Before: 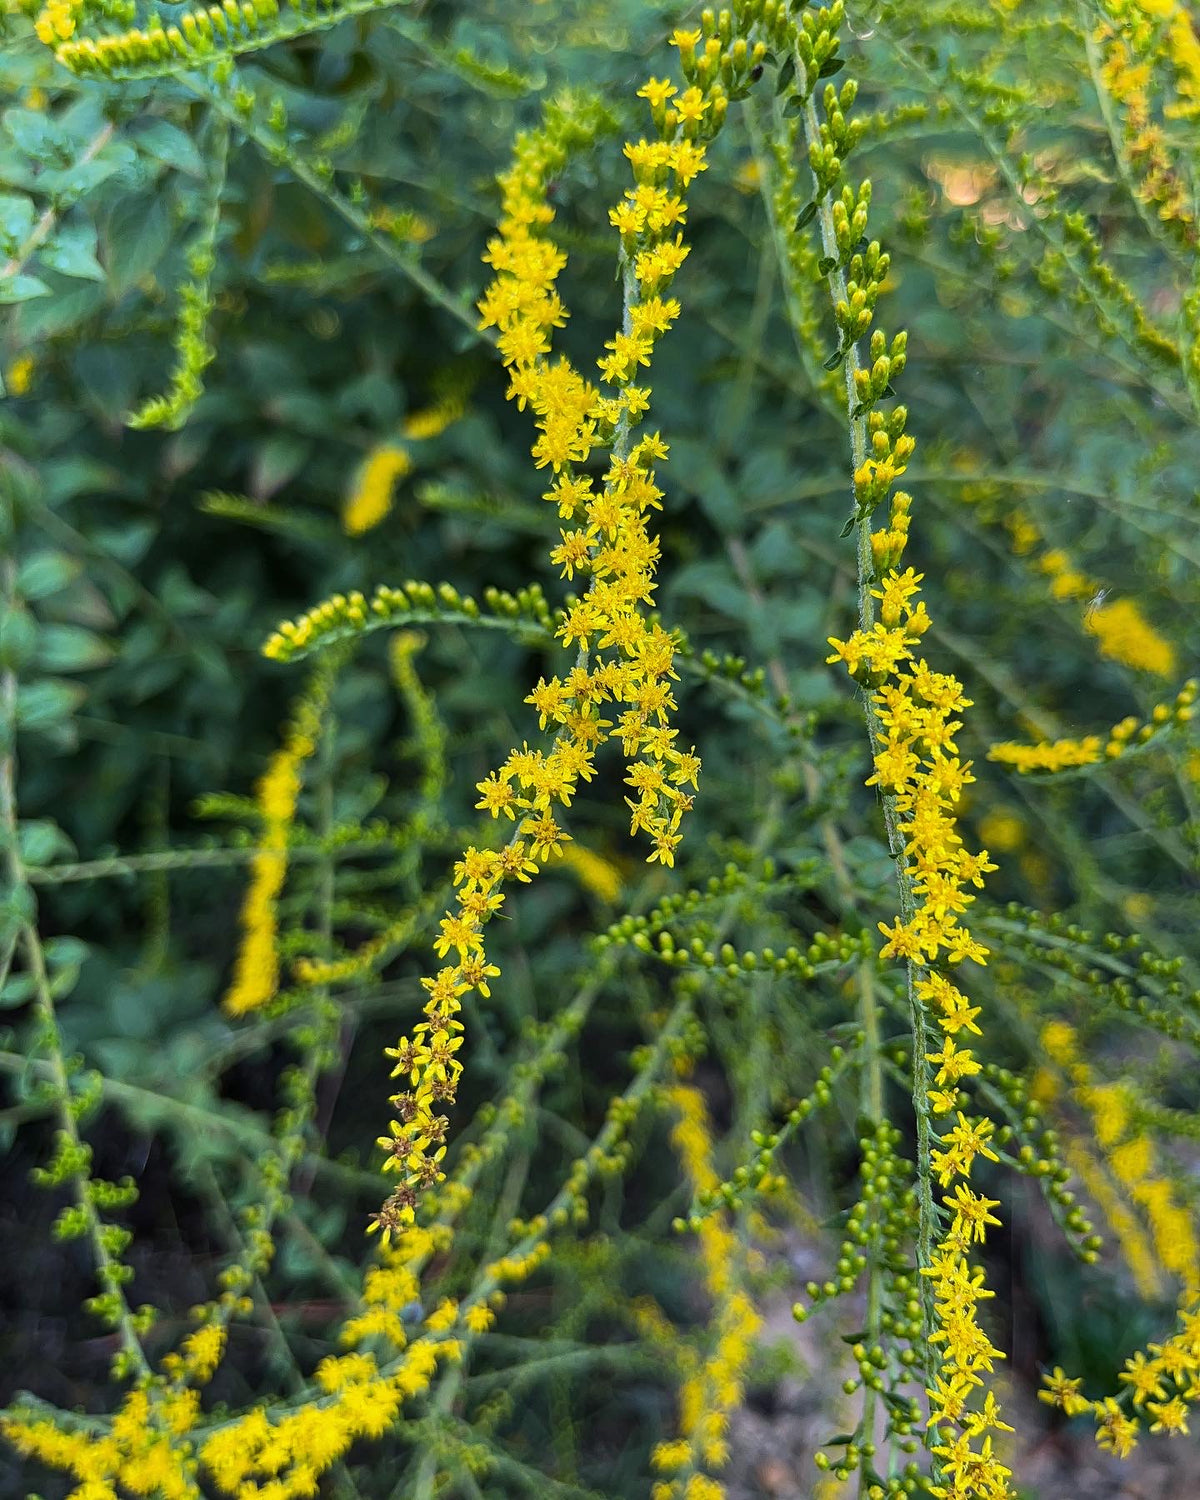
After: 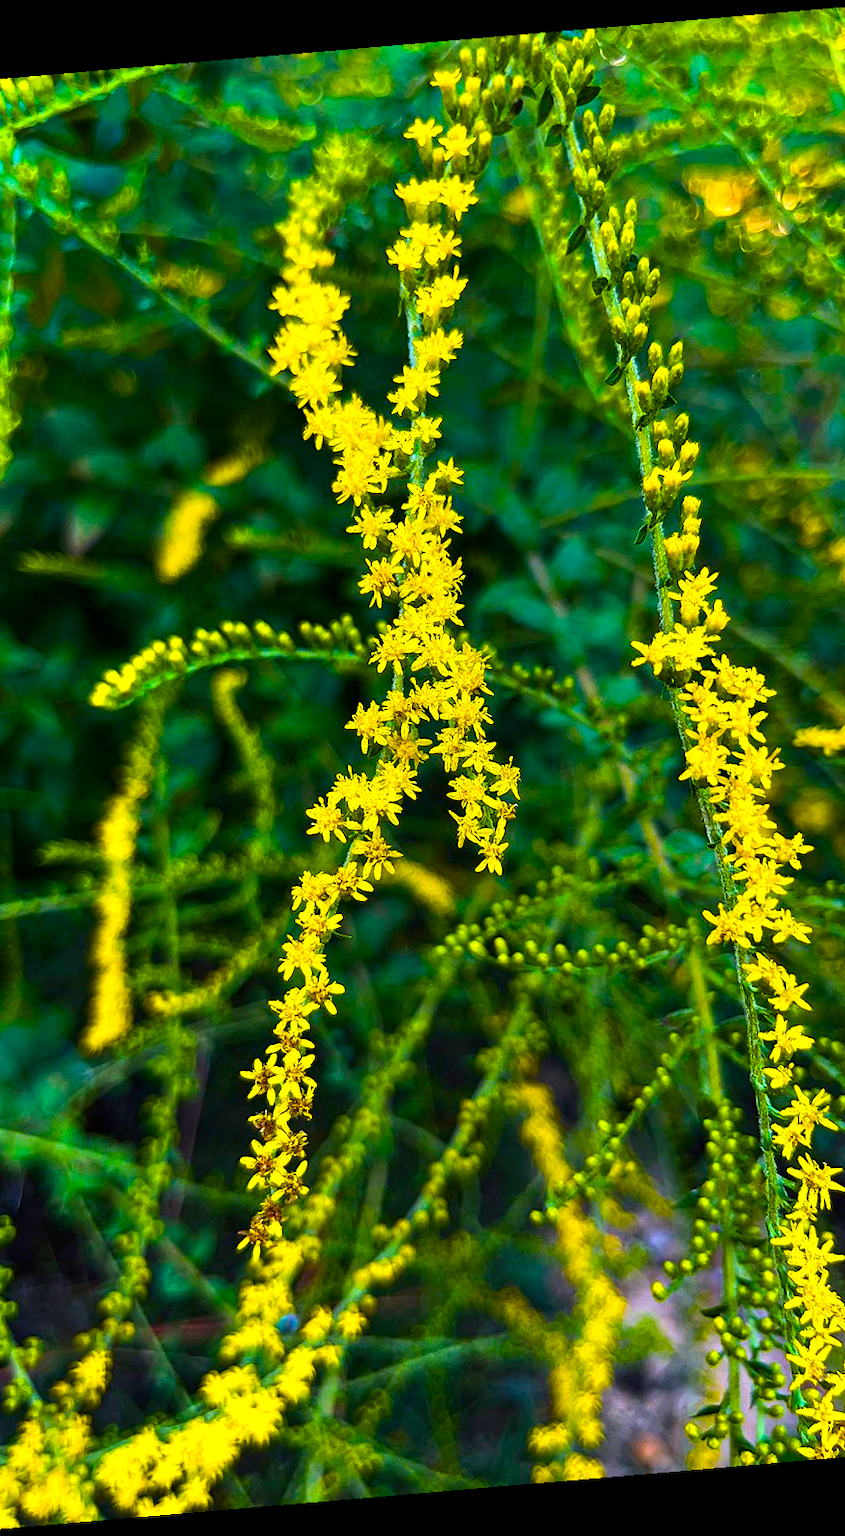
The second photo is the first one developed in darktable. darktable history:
color balance rgb: linear chroma grading › shadows -40%, linear chroma grading › highlights 40%, linear chroma grading › global chroma 45%, linear chroma grading › mid-tones -30%, perceptual saturation grading › global saturation 55%, perceptual saturation grading › highlights -50%, perceptual saturation grading › mid-tones 40%, perceptual saturation grading › shadows 30%, perceptual brilliance grading › global brilliance 20%, perceptual brilliance grading › shadows -40%, global vibrance 35%
contrast brightness saturation: contrast 0.07
crop: left 16.899%, right 16.556%
rotate and perspective: rotation -4.86°, automatic cropping off
